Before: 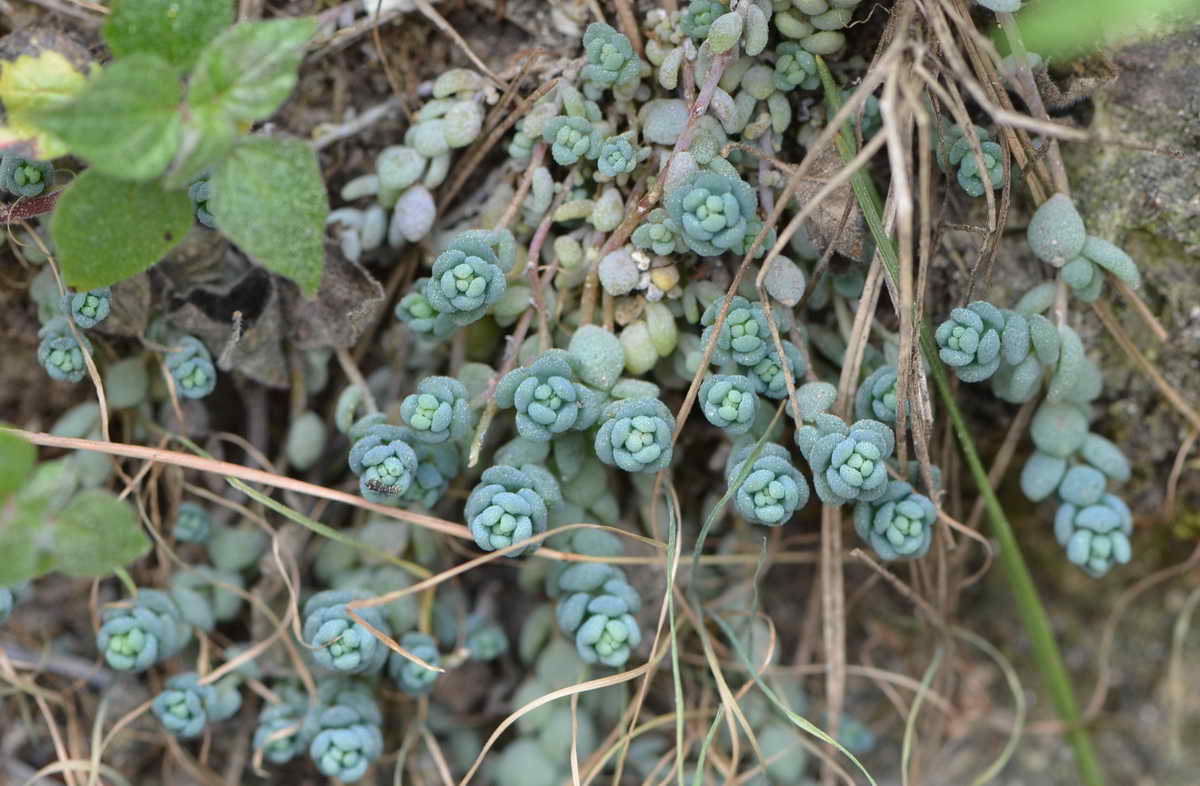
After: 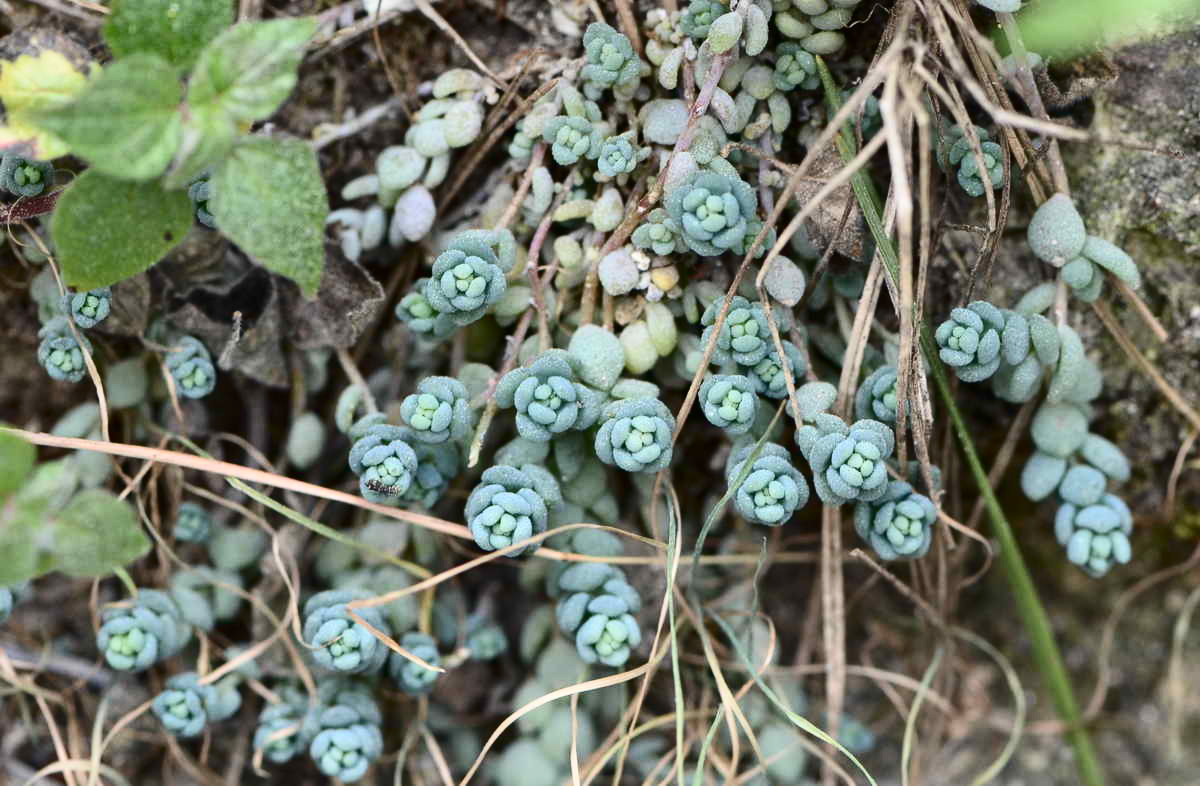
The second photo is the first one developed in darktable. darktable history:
contrast brightness saturation: contrast 0.285
